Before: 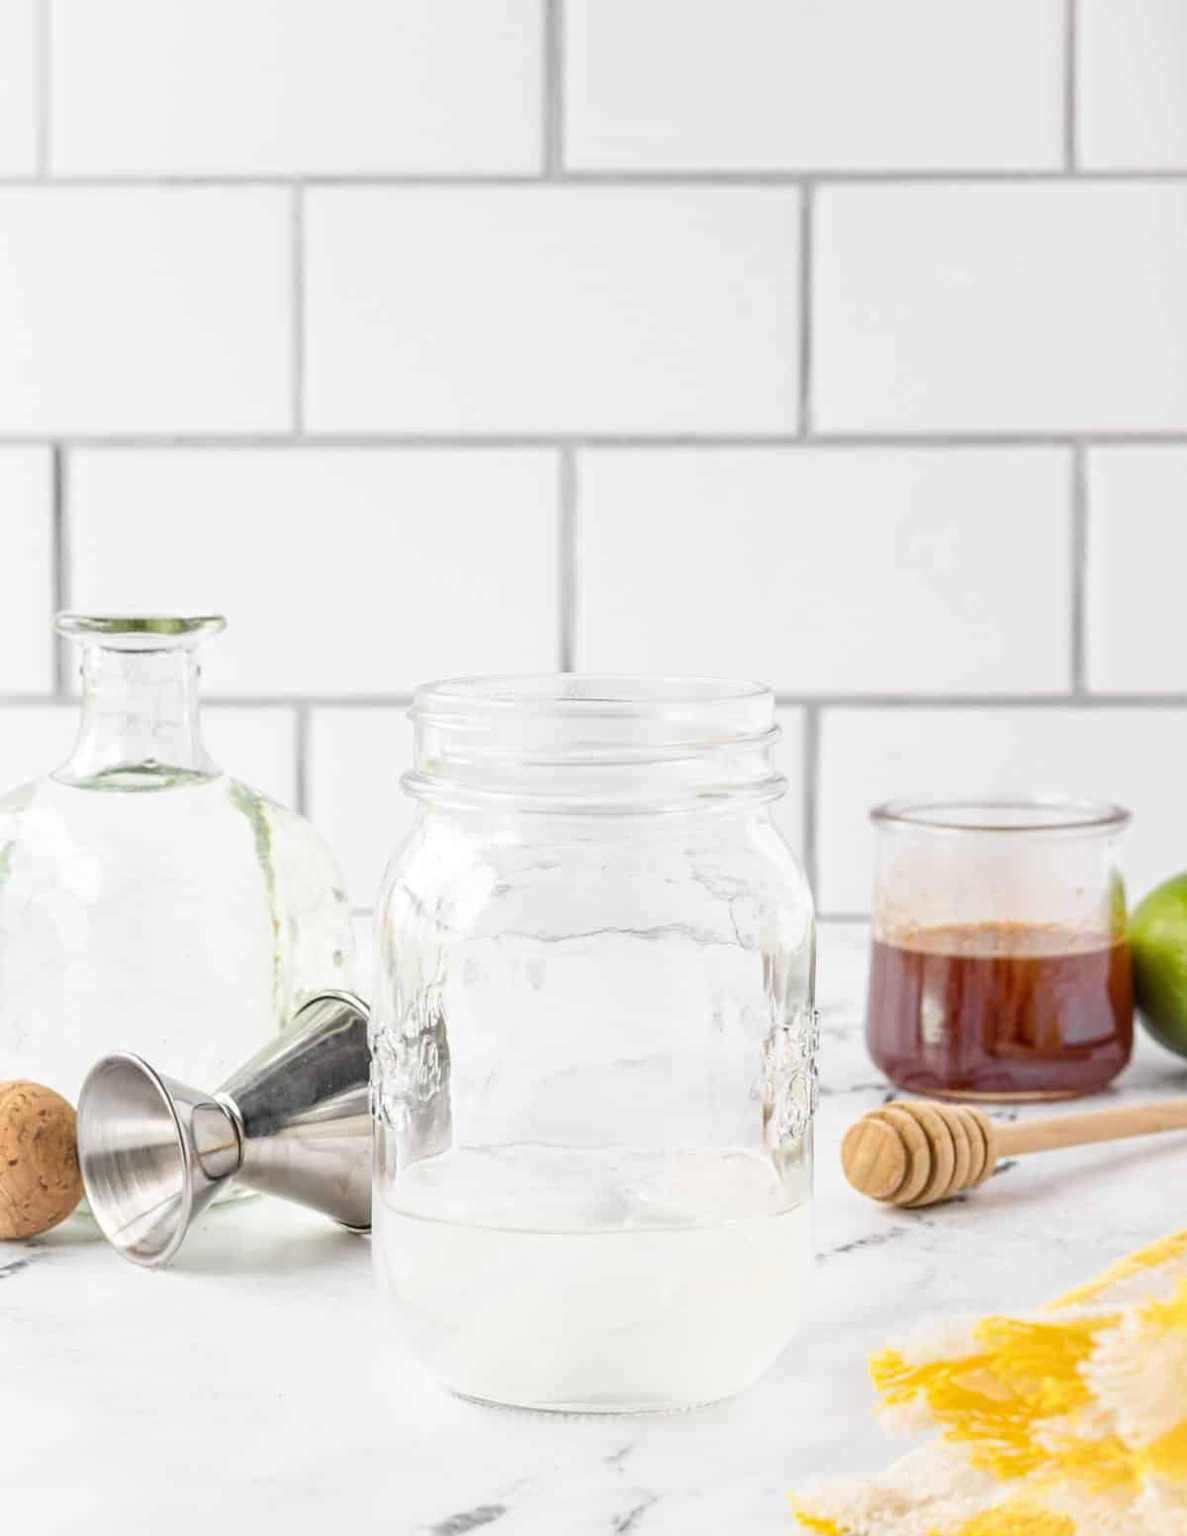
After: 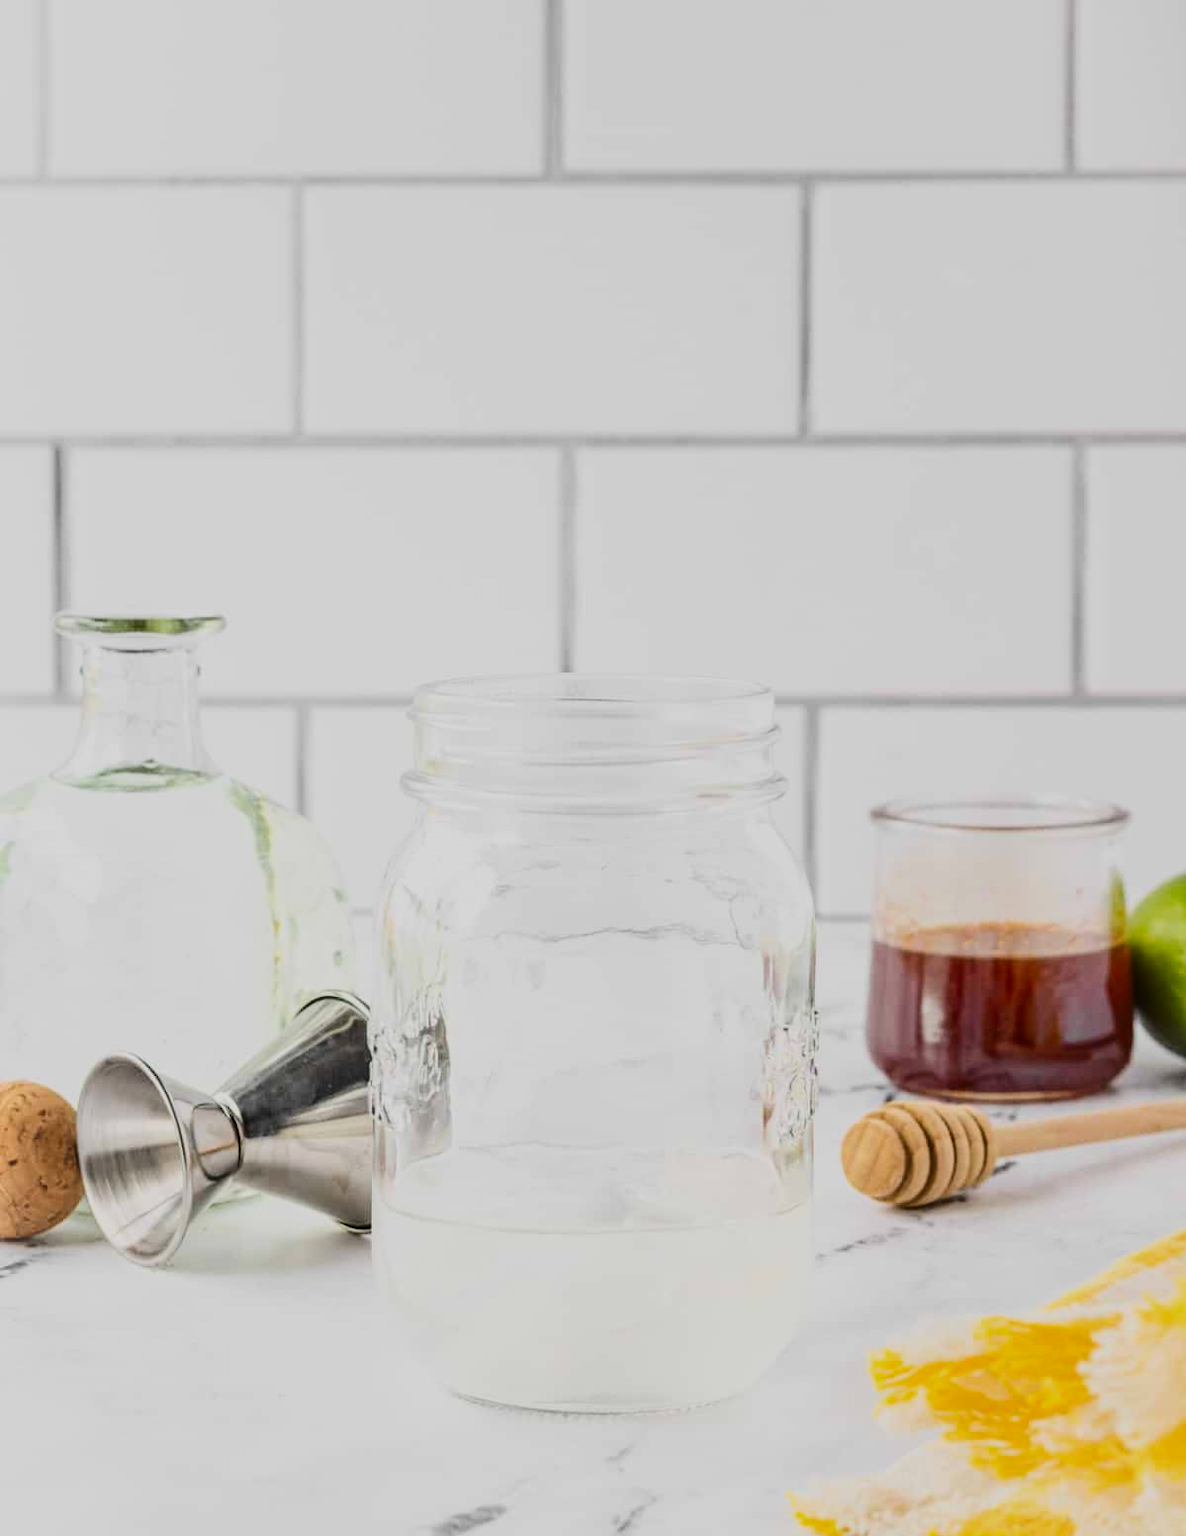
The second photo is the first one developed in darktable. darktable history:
contrast brightness saturation: contrast 0.19, brightness -0.11, saturation 0.21
filmic rgb: black relative exposure -7.65 EV, white relative exposure 4.56 EV, hardness 3.61, color science v6 (2022)
exposure: black level correction -0.015, exposure -0.125 EV, compensate highlight preservation false
